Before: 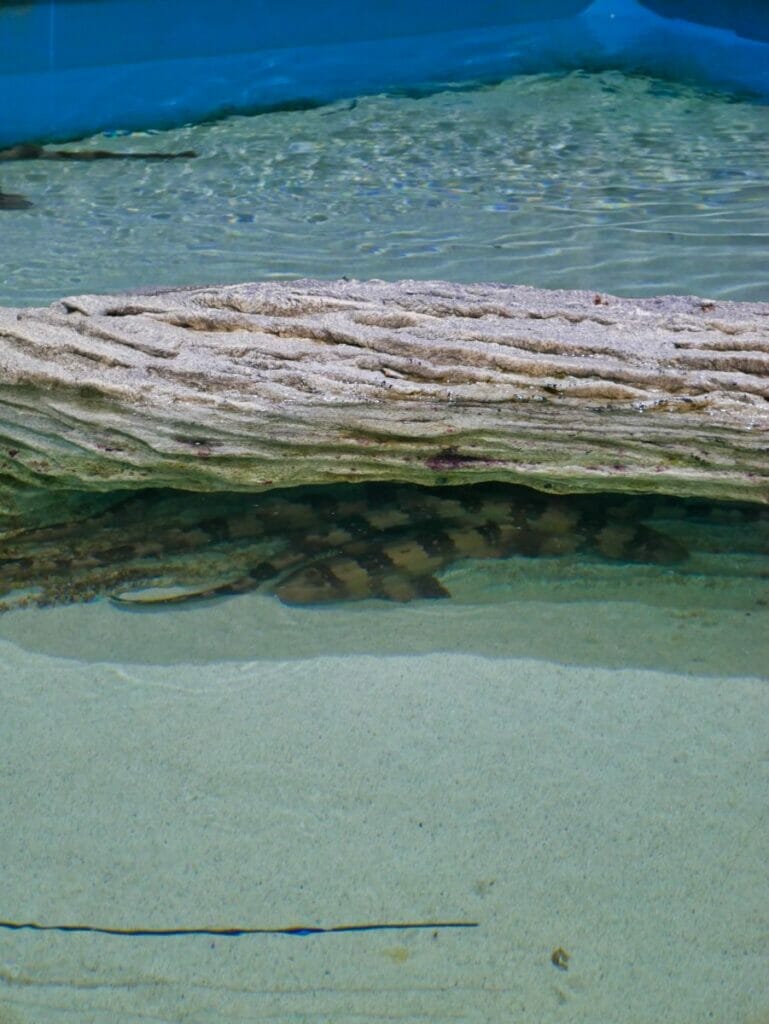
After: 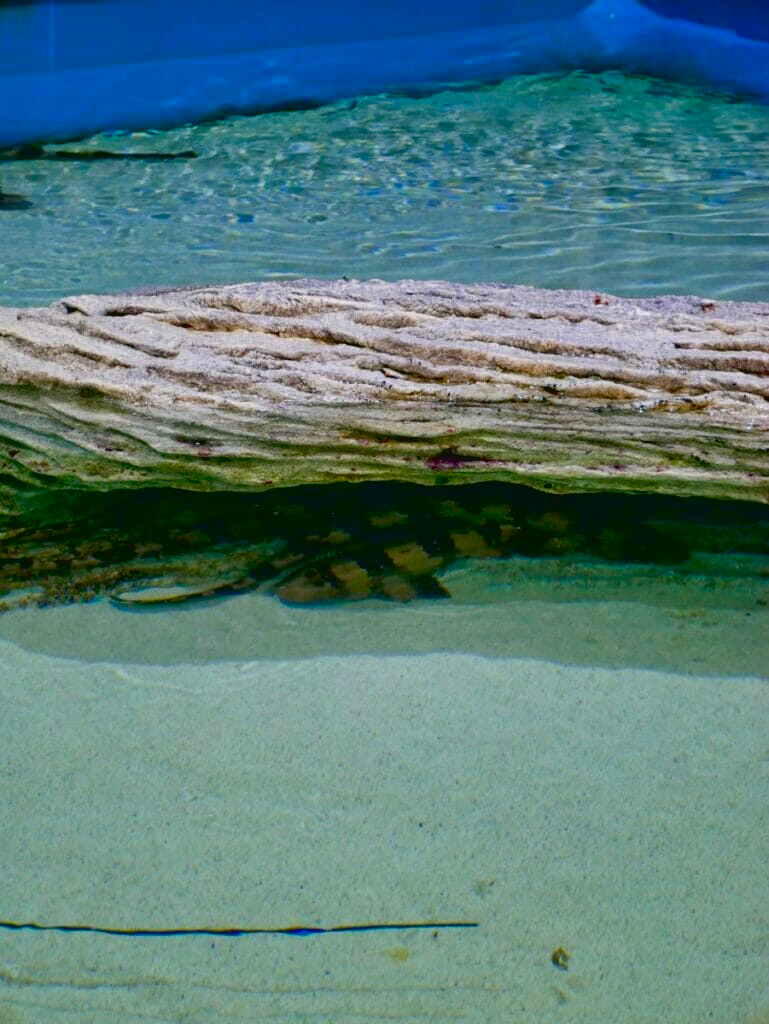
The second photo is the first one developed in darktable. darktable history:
exposure: black level correction 0.025, exposure 0.182 EV, compensate highlight preservation false
contrast brightness saturation: contrast 0.13, brightness -0.05, saturation 0.16
lowpass: radius 0.1, contrast 0.85, saturation 1.1, unbound 0
